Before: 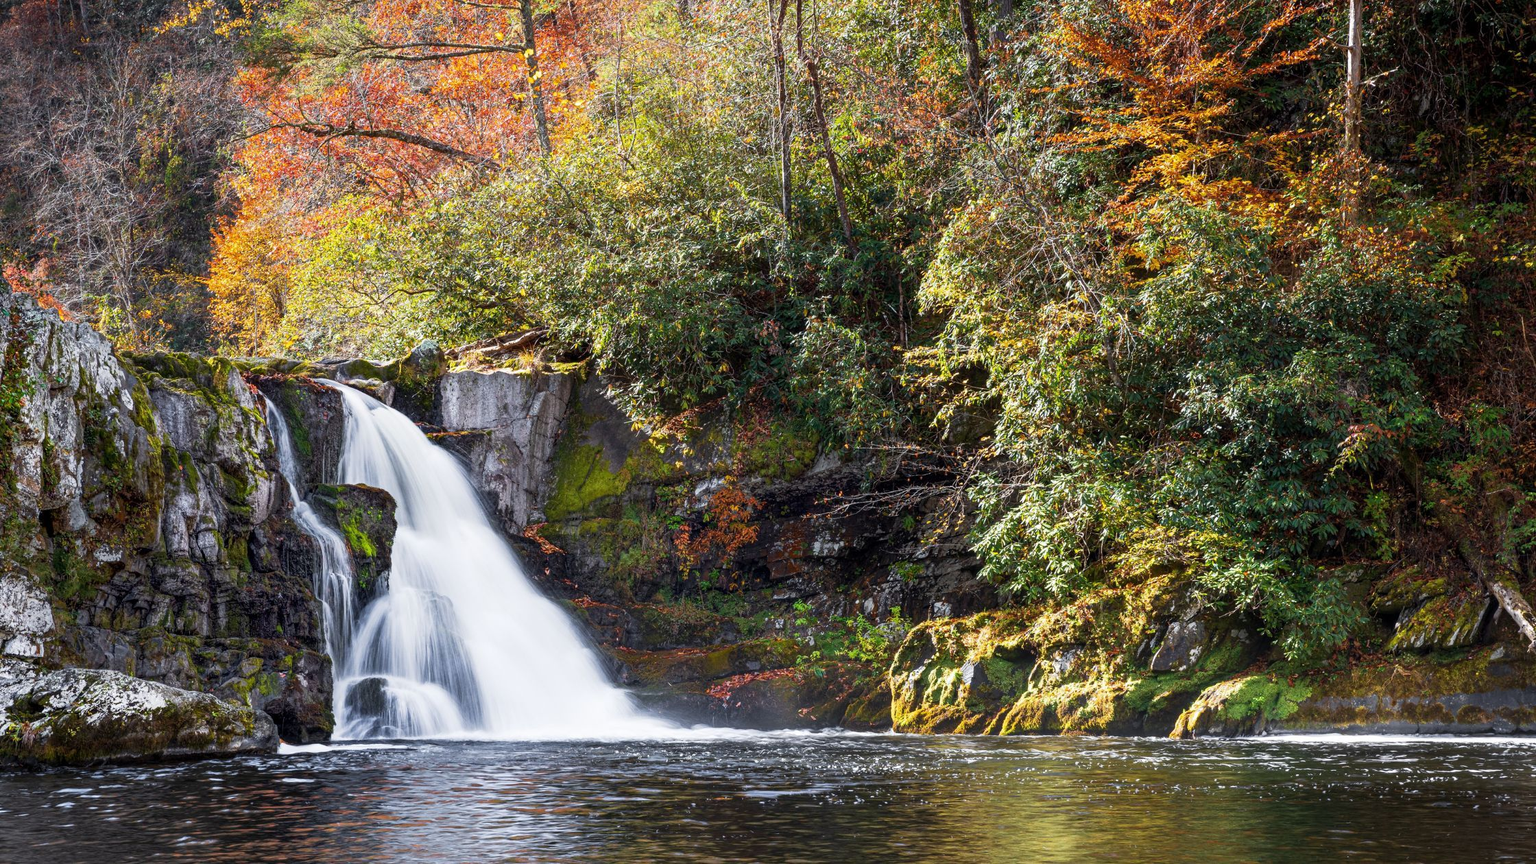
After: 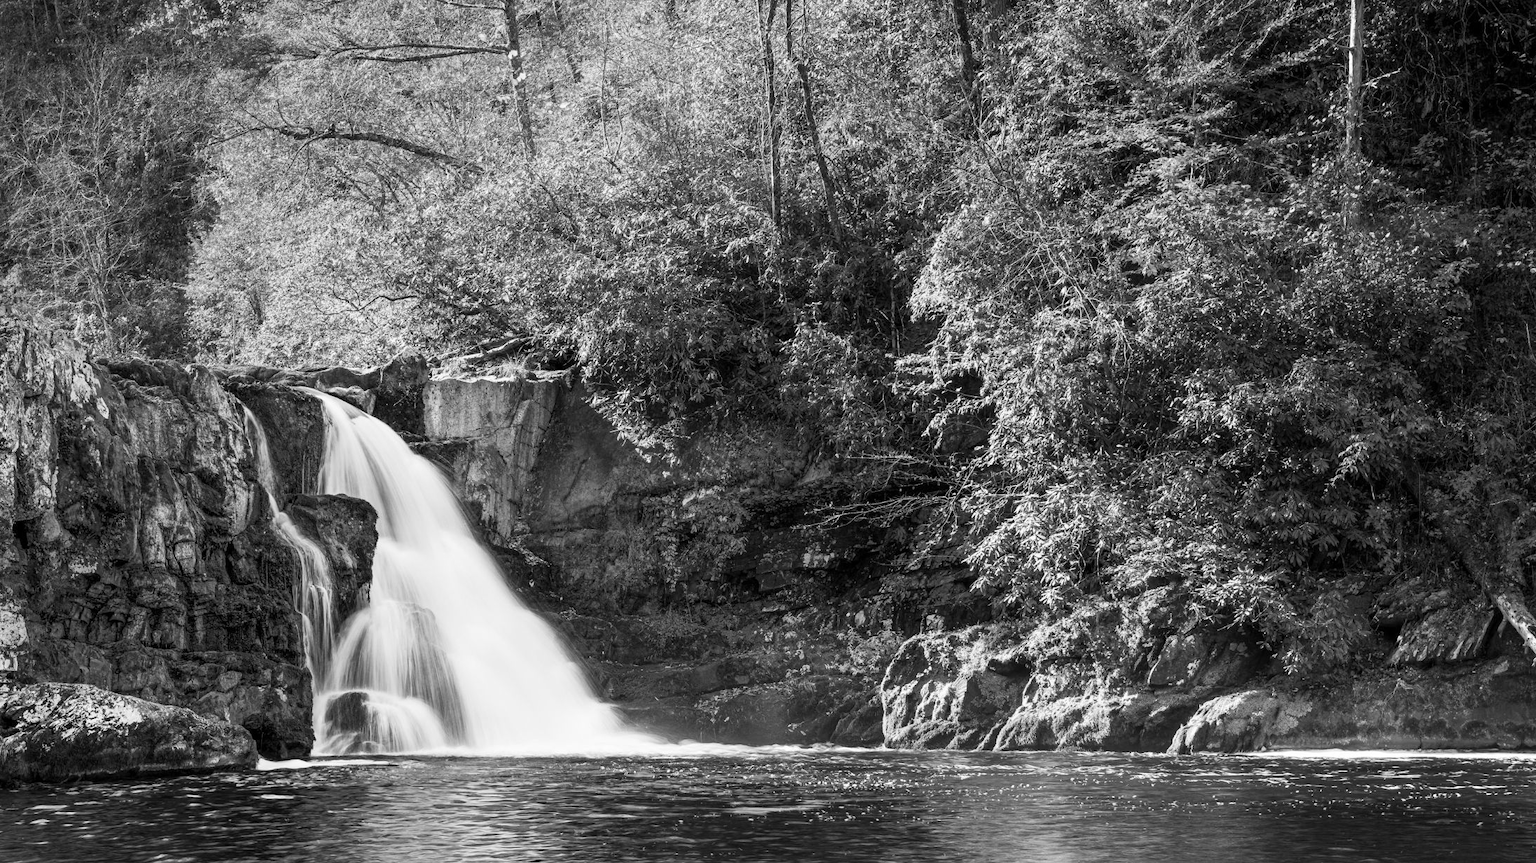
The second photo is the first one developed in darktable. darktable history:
crop: left 1.743%, right 0.268%, bottom 2.011%
monochrome: on, module defaults
contrast brightness saturation: contrast 0.04, saturation 0.16
